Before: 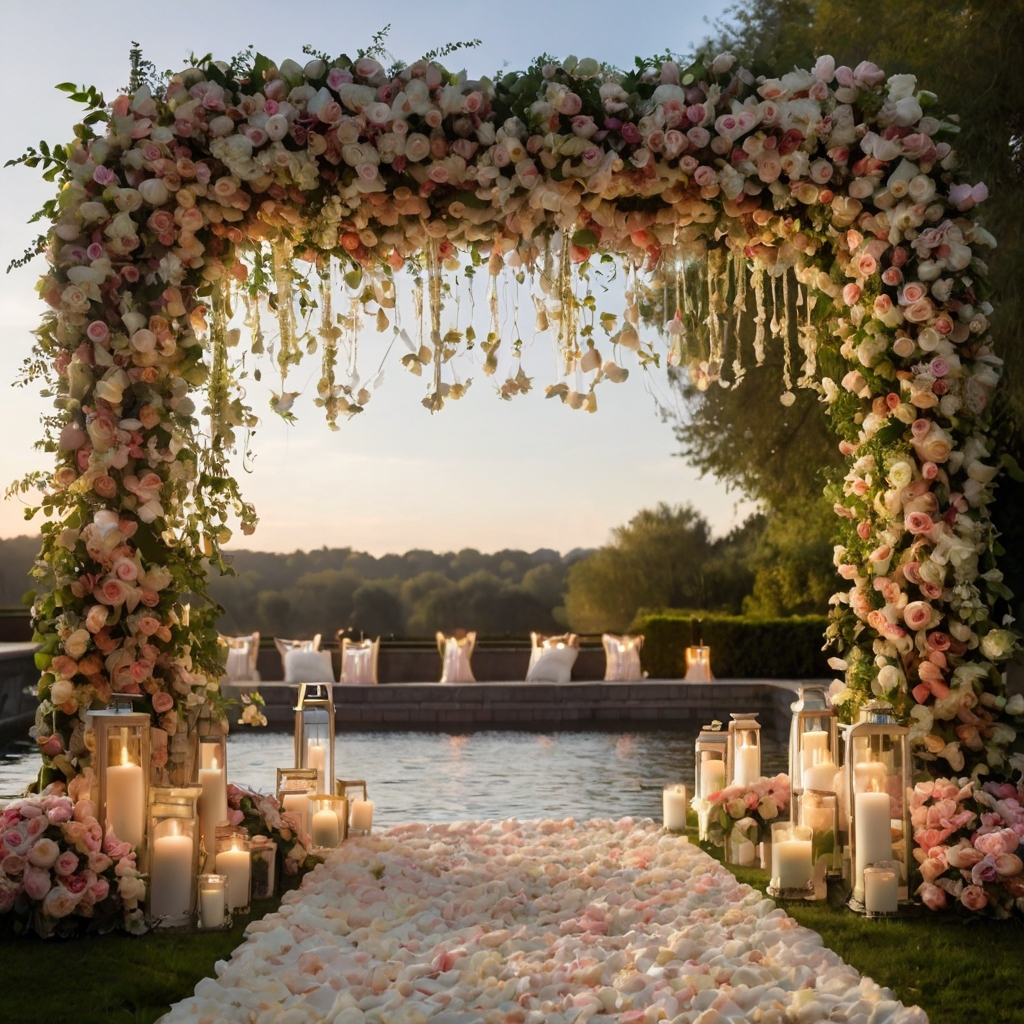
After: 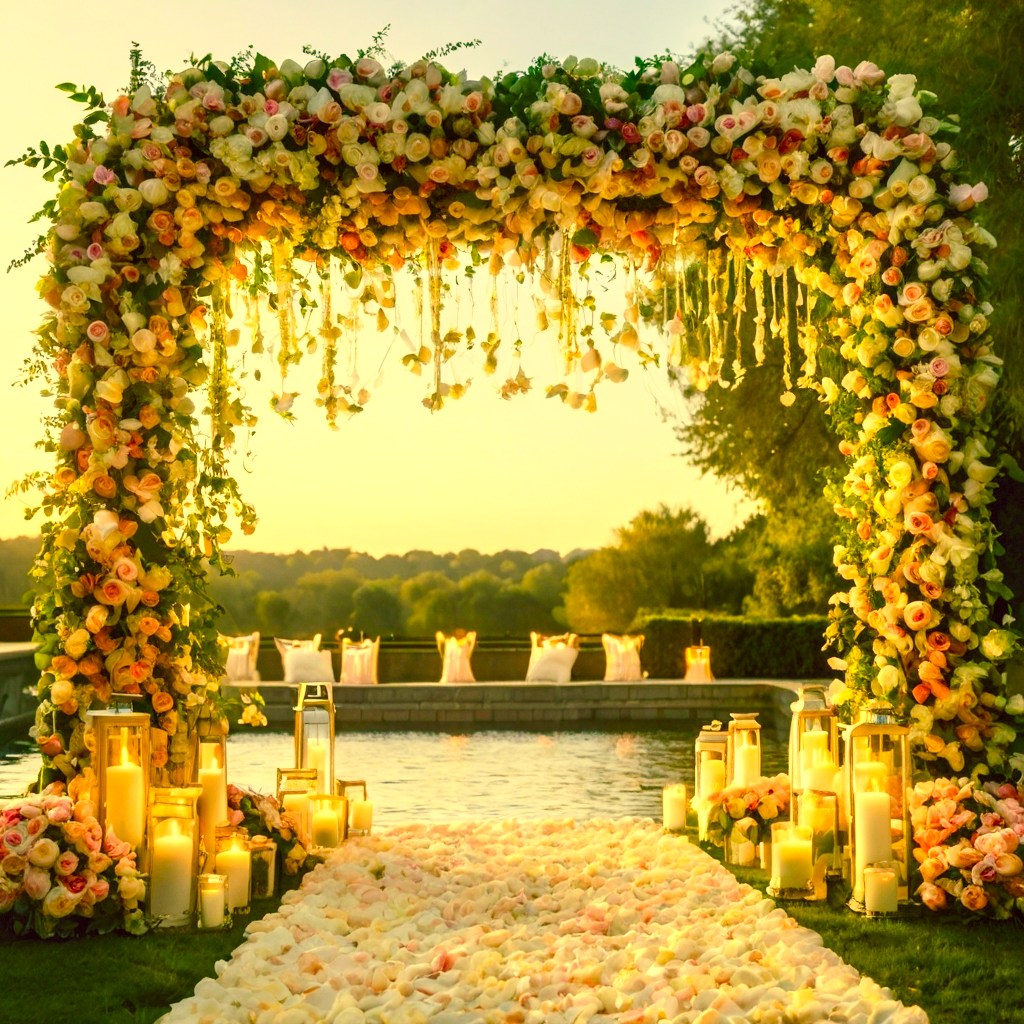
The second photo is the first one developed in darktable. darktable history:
contrast brightness saturation: contrast 0.198, brightness 0.155, saturation 0.223
local contrast: on, module defaults
color balance rgb: shadows lift › chroma 11.842%, shadows lift › hue 133.46°, perceptual saturation grading › global saturation 20%, perceptual saturation grading › highlights -24.801%, perceptual saturation grading › shadows 49.299%, contrast -10.204%
color correction: highlights a* -0.362, highlights b* 39.54, shadows a* 9.36, shadows b* -0.261
exposure: exposure 0.732 EV, compensate exposure bias true, compensate highlight preservation false
